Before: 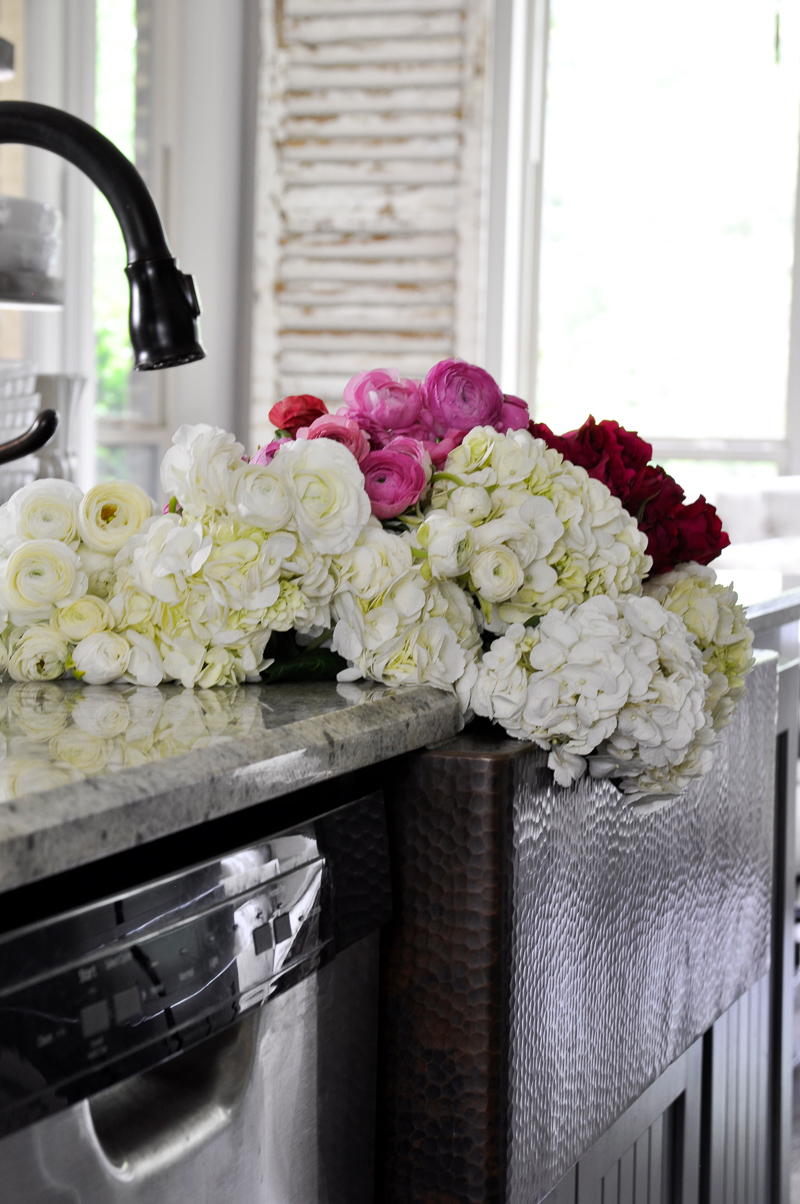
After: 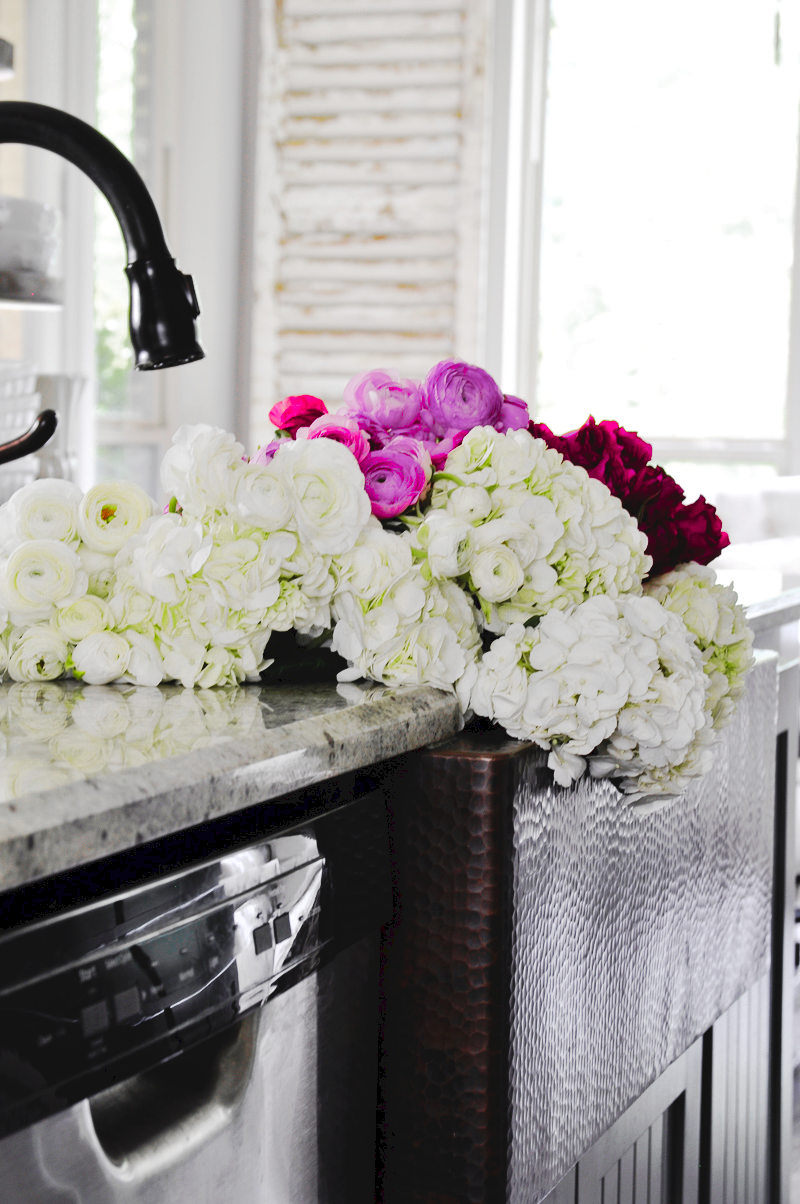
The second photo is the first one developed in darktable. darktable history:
color zones: curves: ch0 [(0, 0.533) (0.126, 0.533) (0.234, 0.533) (0.368, 0.357) (0.5, 0.5) (0.625, 0.5) (0.74, 0.637) (0.875, 0.5)]; ch1 [(0.004, 0.708) (0.129, 0.662) (0.25, 0.5) (0.375, 0.331) (0.496, 0.396) (0.625, 0.649) (0.739, 0.26) (0.875, 0.5) (1, 0.478)]; ch2 [(0, 0.409) (0.132, 0.403) (0.236, 0.558) (0.379, 0.448) (0.5, 0.5) (0.625, 0.5) (0.691, 0.39) (0.875, 0.5)]
tone curve: curves: ch0 [(0, 0) (0.003, 0.058) (0.011, 0.059) (0.025, 0.061) (0.044, 0.067) (0.069, 0.084) (0.1, 0.102) (0.136, 0.124) (0.177, 0.171) (0.224, 0.246) (0.277, 0.324) (0.335, 0.411) (0.399, 0.509) (0.468, 0.605) (0.543, 0.688) (0.623, 0.738) (0.709, 0.798) (0.801, 0.852) (0.898, 0.911) (1, 1)], preserve colors none
